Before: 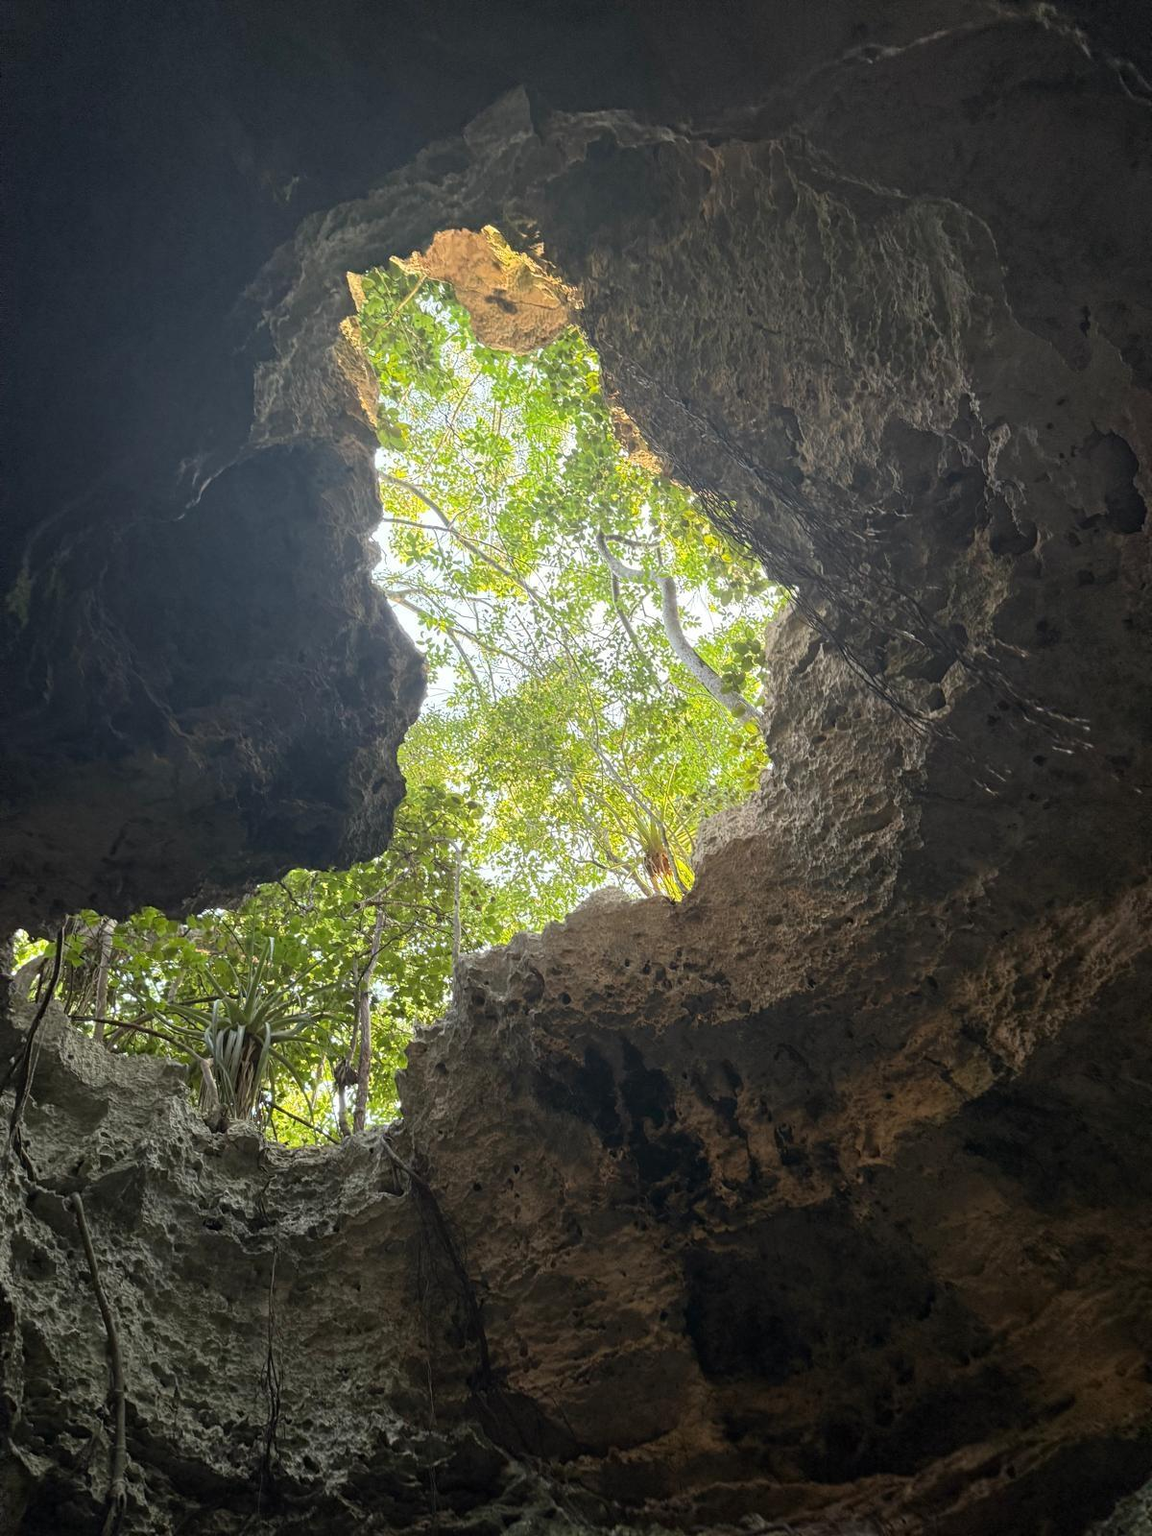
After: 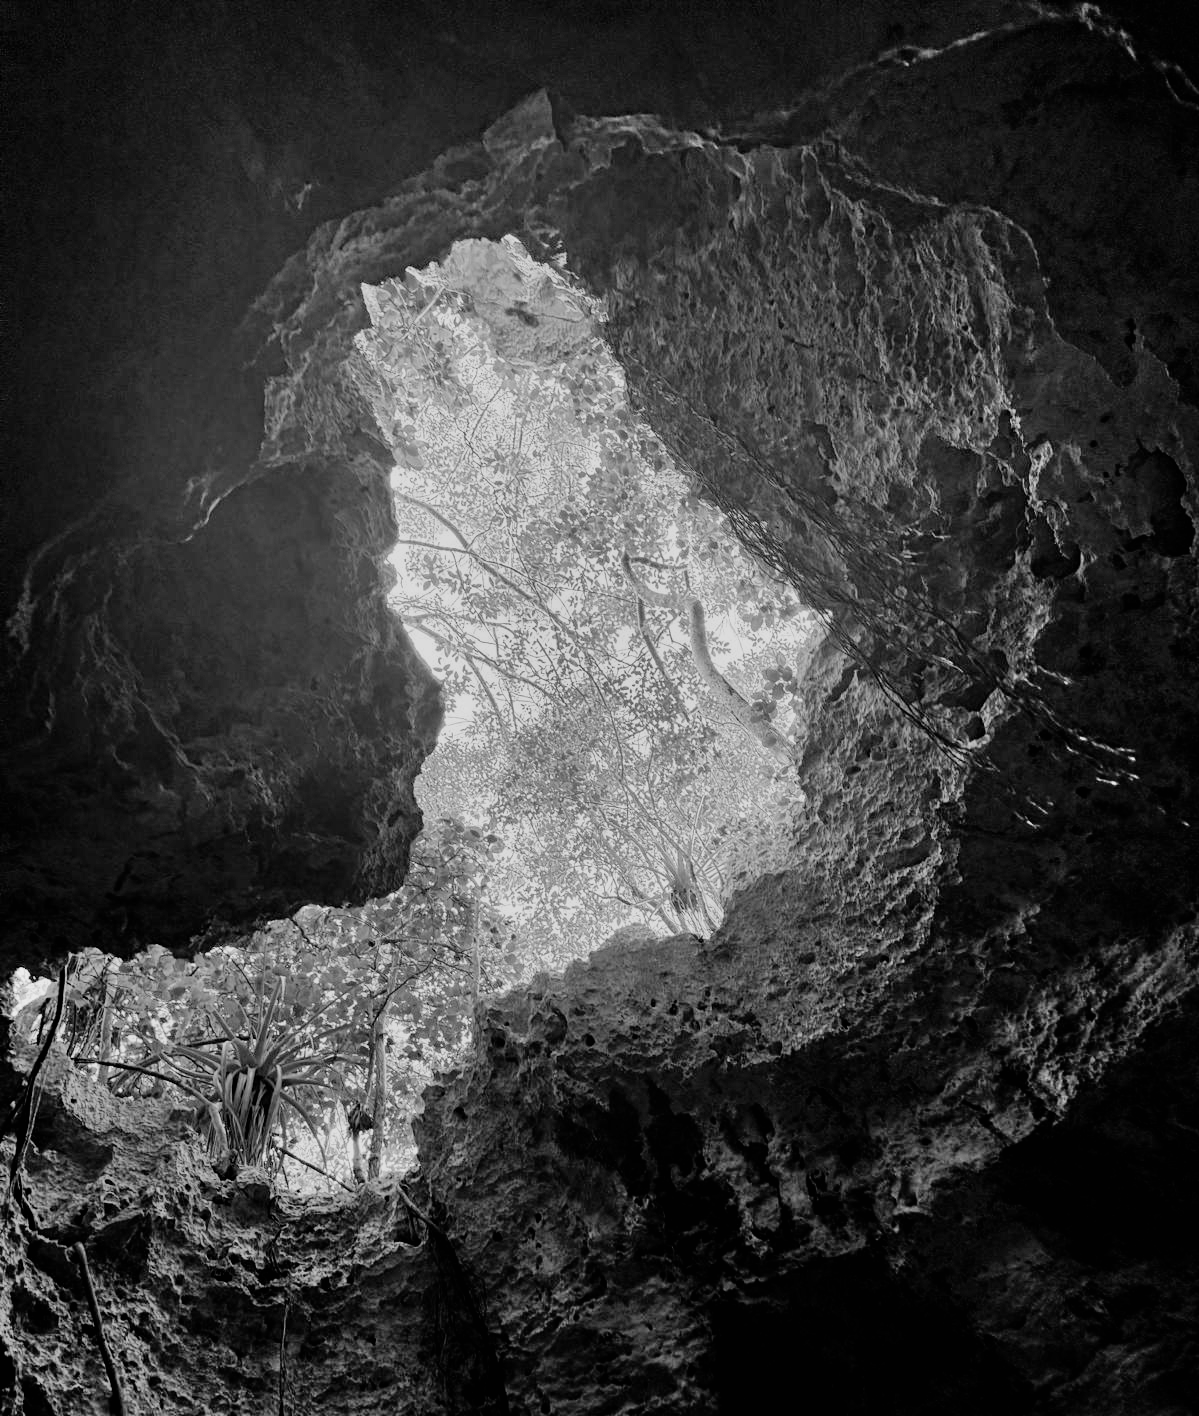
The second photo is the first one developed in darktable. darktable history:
crop and rotate: top 0%, bottom 11.49%
filmic rgb: black relative exposure -5 EV, hardness 2.88, contrast 1.1
haze removal: compatibility mode true, adaptive false
shadows and highlights: white point adjustment 0.1, highlights -70, soften with gaussian
monochrome: a 32, b 64, size 2.3, highlights 1
